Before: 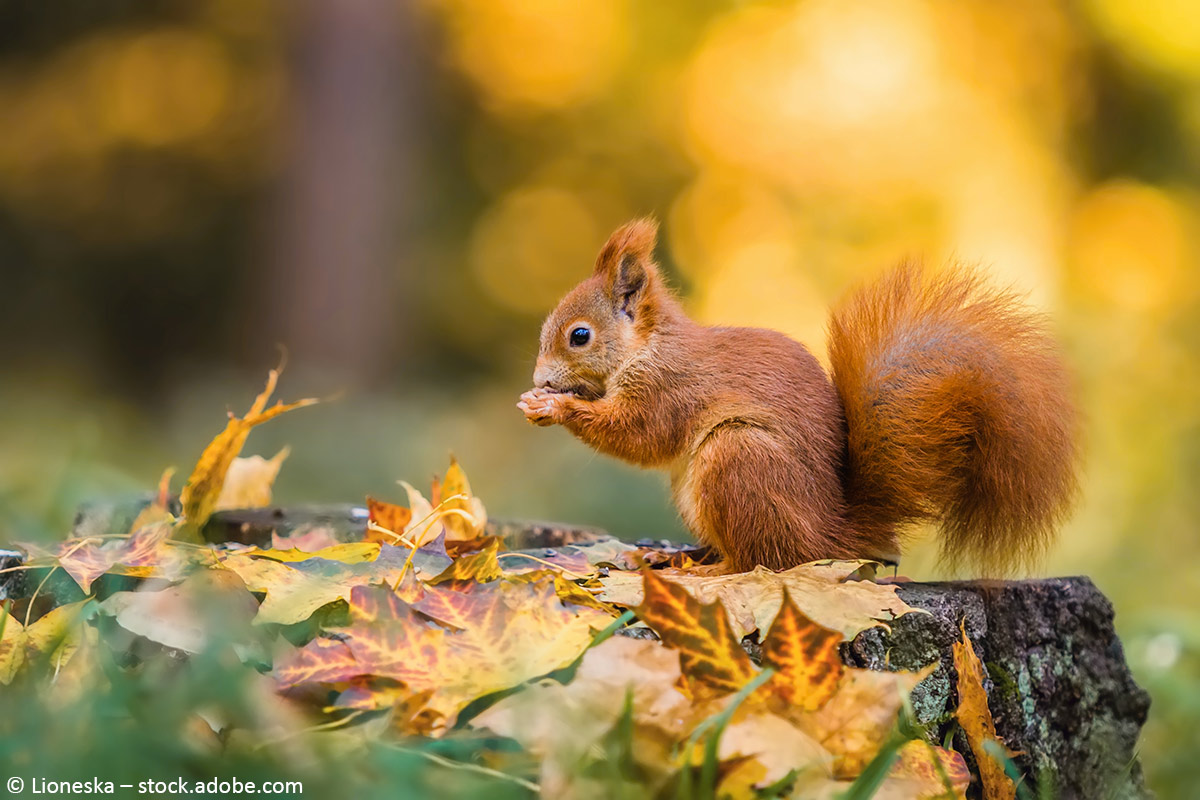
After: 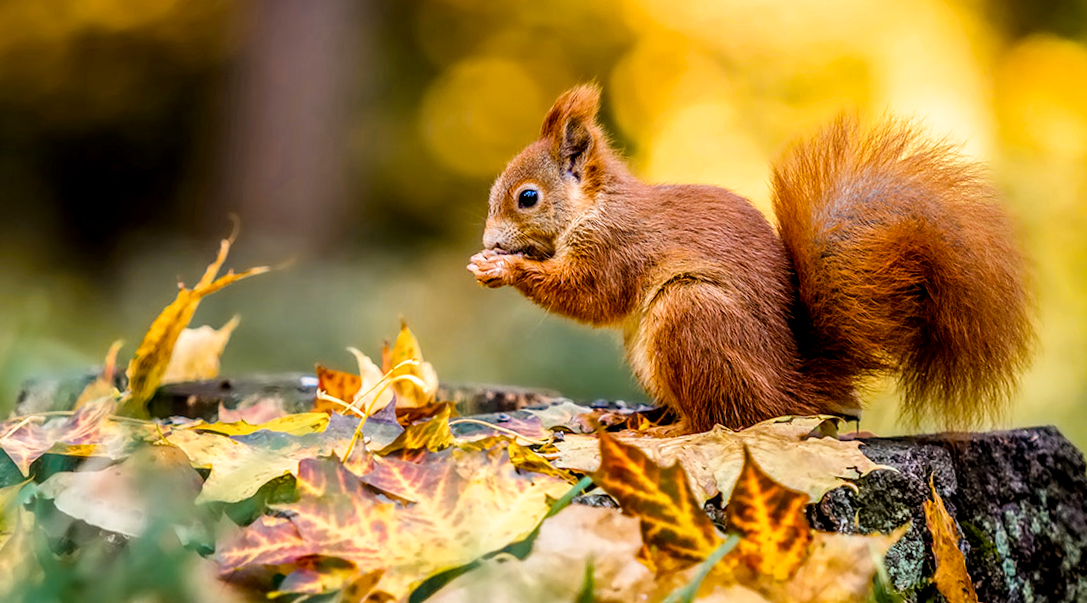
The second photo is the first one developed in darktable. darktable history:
crop and rotate: left 1.814%, top 12.818%, right 0.25%, bottom 9.225%
local contrast: on, module defaults
rotate and perspective: rotation -1.68°, lens shift (vertical) -0.146, crop left 0.049, crop right 0.912, crop top 0.032, crop bottom 0.96
filmic rgb: black relative exposure -8.7 EV, white relative exposure 2.7 EV, threshold 3 EV, target black luminance 0%, hardness 6.25, latitude 75%, contrast 1.325, highlights saturation mix -5%, preserve chrominance no, color science v5 (2021), iterations of high-quality reconstruction 0, enable highlight reconstruction true
